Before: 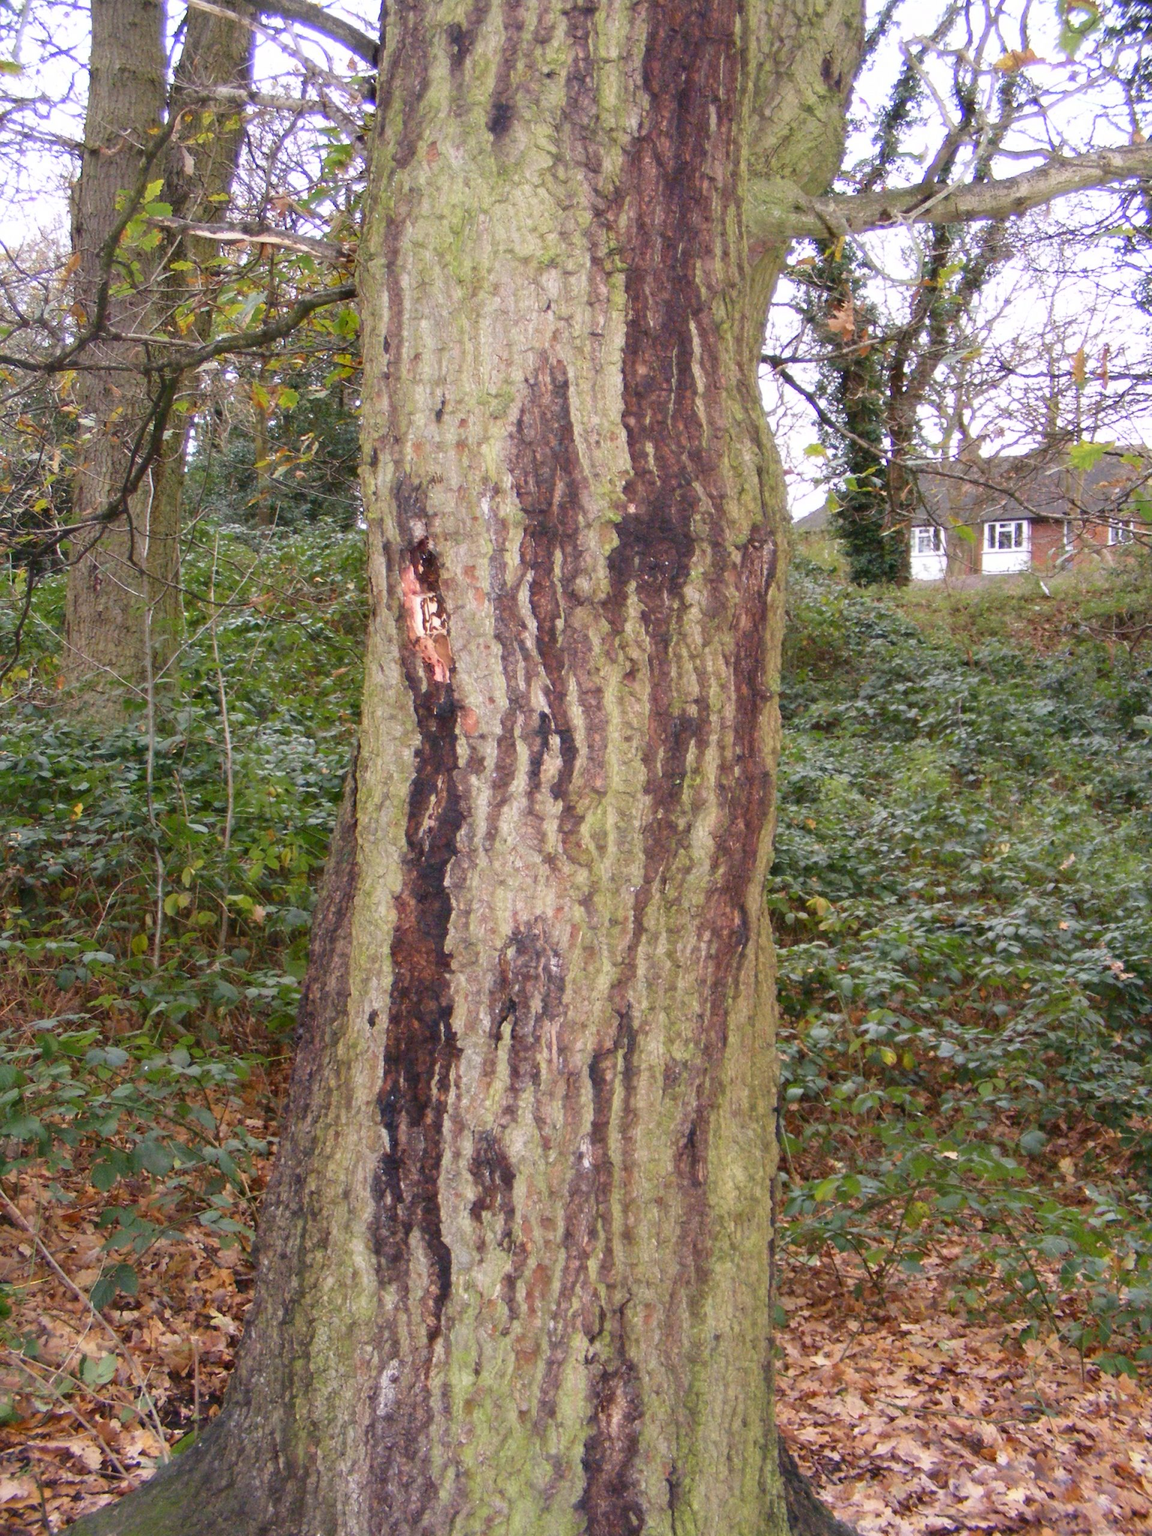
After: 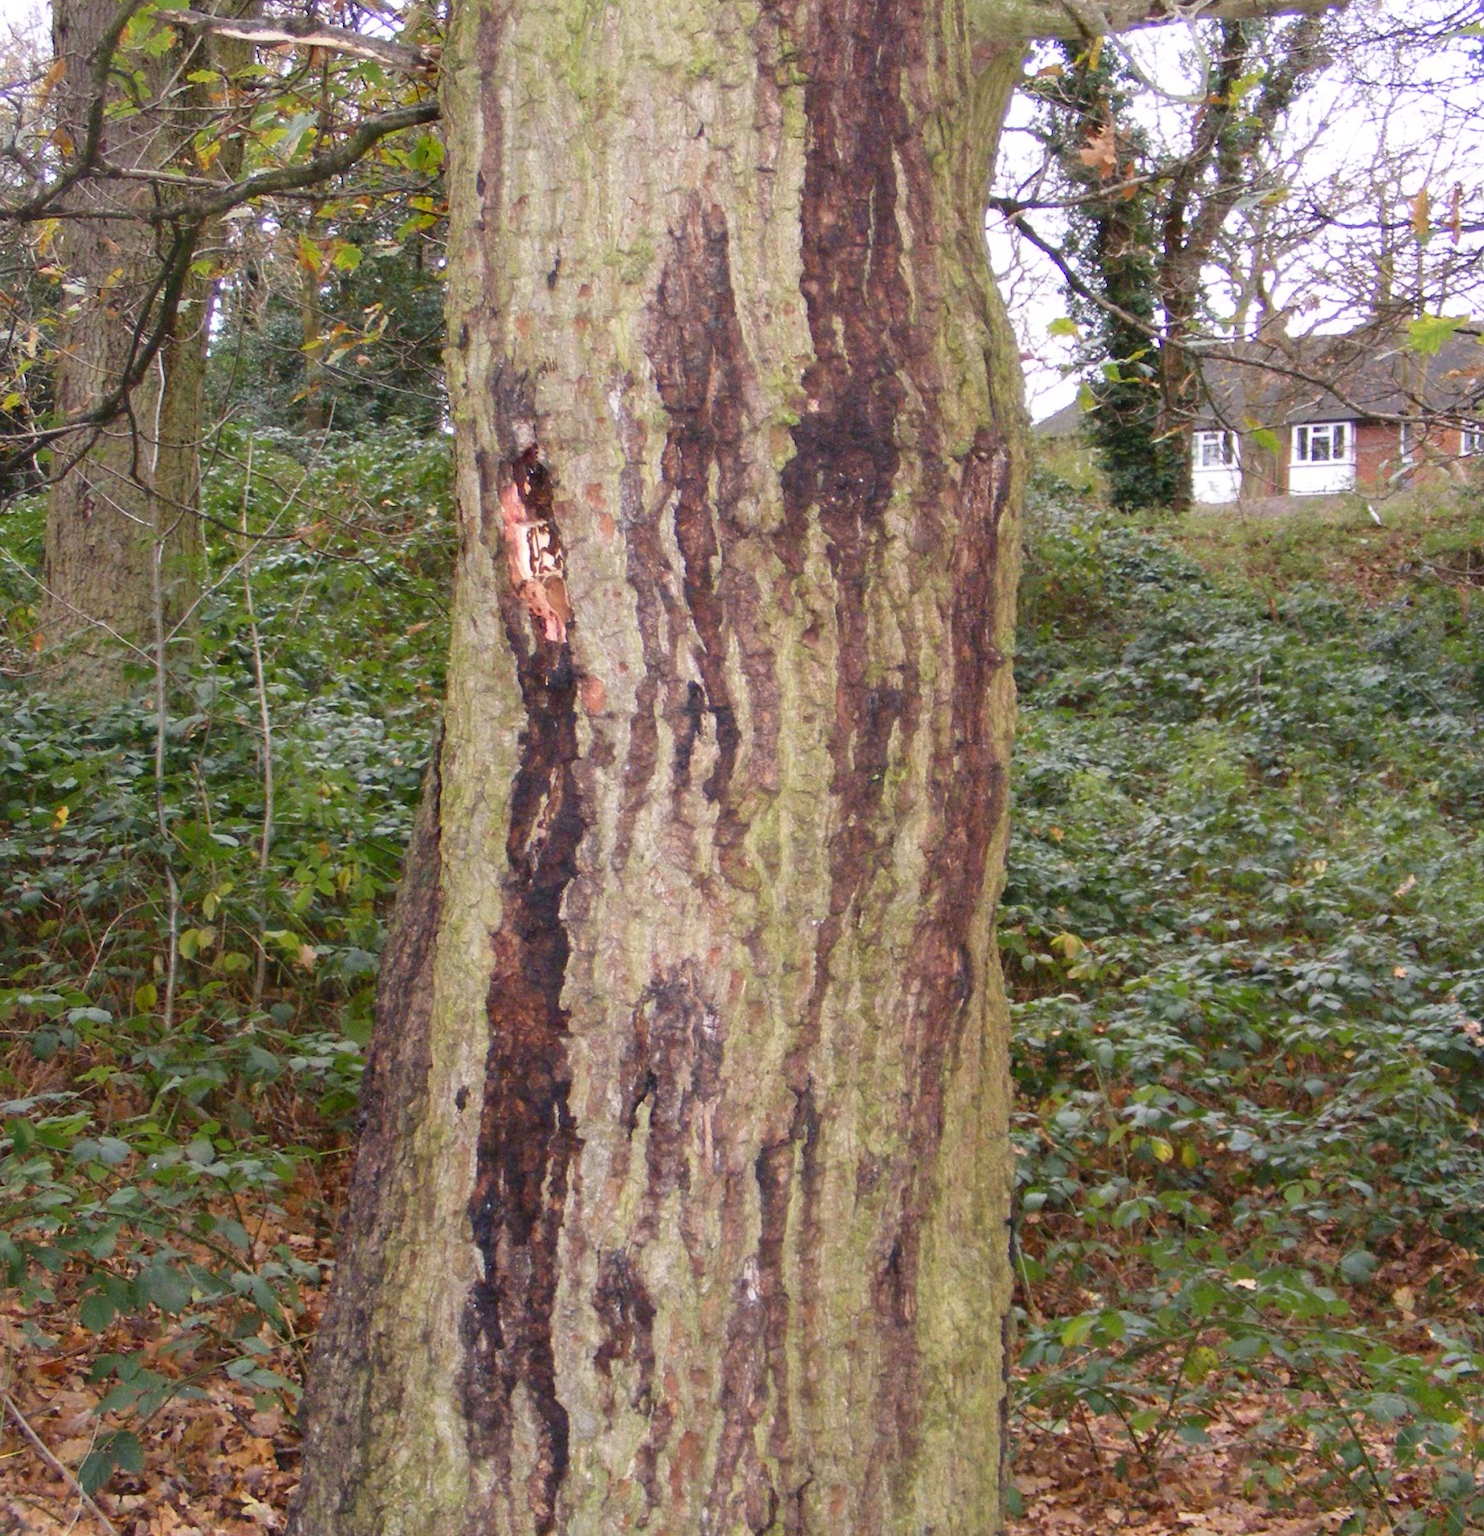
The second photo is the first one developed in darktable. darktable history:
crop and rotate: left 2.858%, top 13.633%, right 2.181%, bottom 12.69%
